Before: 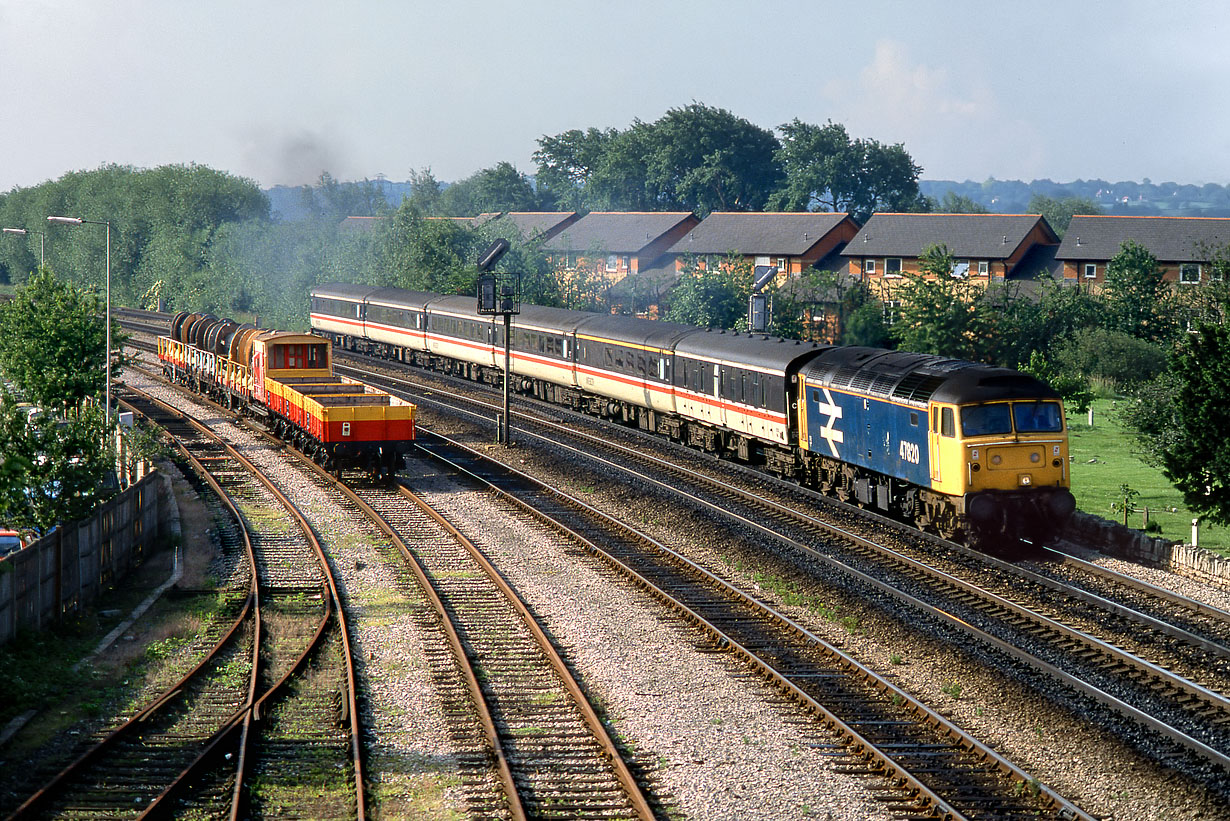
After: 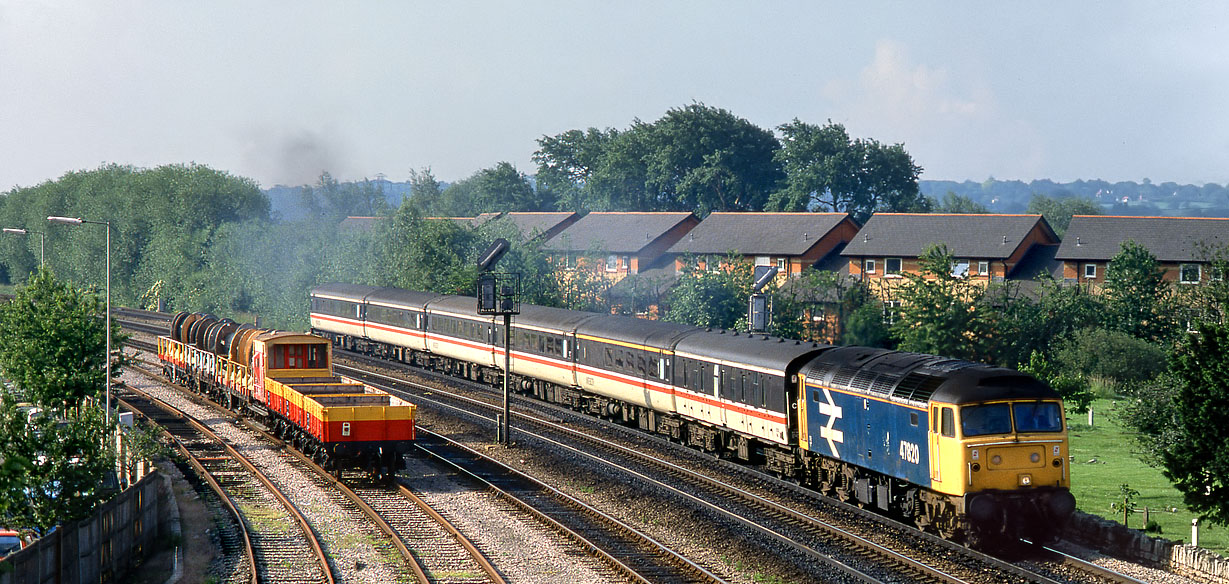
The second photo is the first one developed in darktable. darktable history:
crop: right 0.001%, bottom 28.765%
tone equalizer: on, module defaults
